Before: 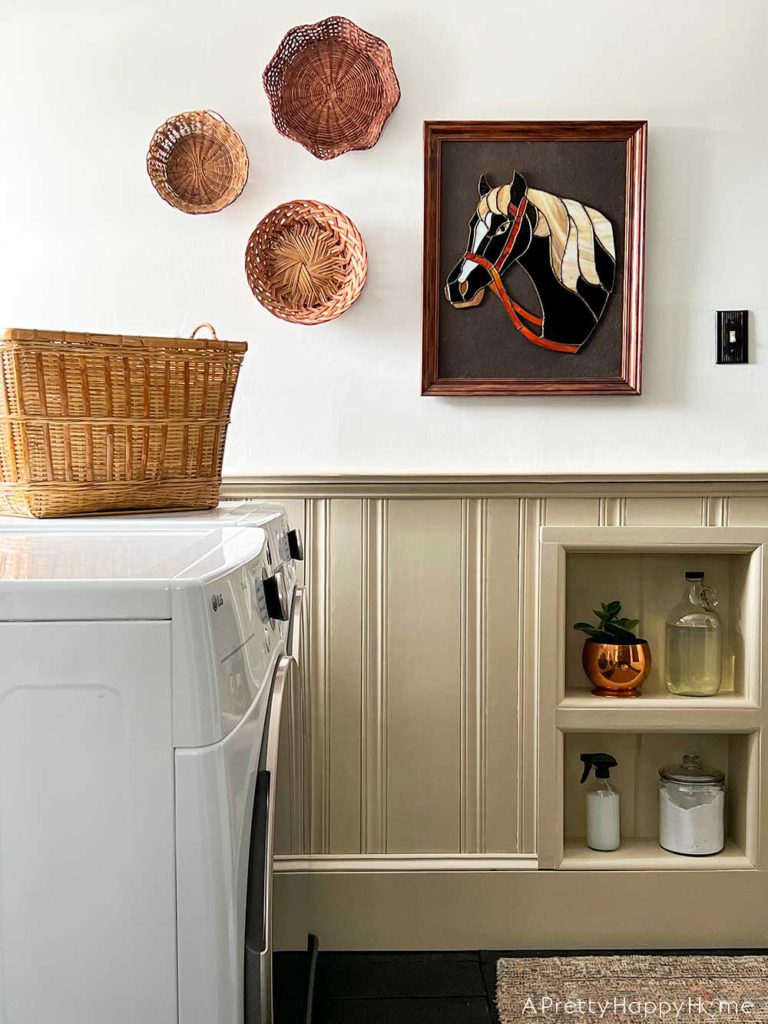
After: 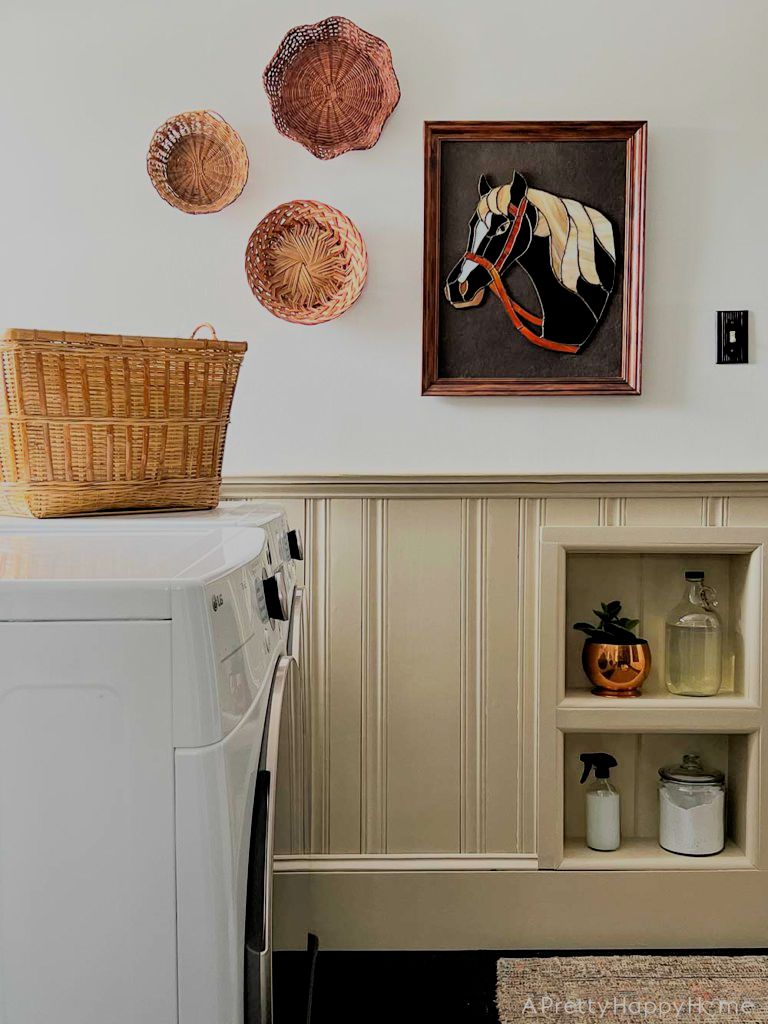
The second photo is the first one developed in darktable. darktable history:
filmic rgb: middle gray luminance 18.02%, black relative exposure -7.54 EV, white relative exposure 8.46 EV, target black luminance 0%, hardness 2.23, latitude 19.28%, contrast 0.89, highlights saturation mix 3.62%, shadows ↔ highlights balance 10.78%, color science v6 (2022)
